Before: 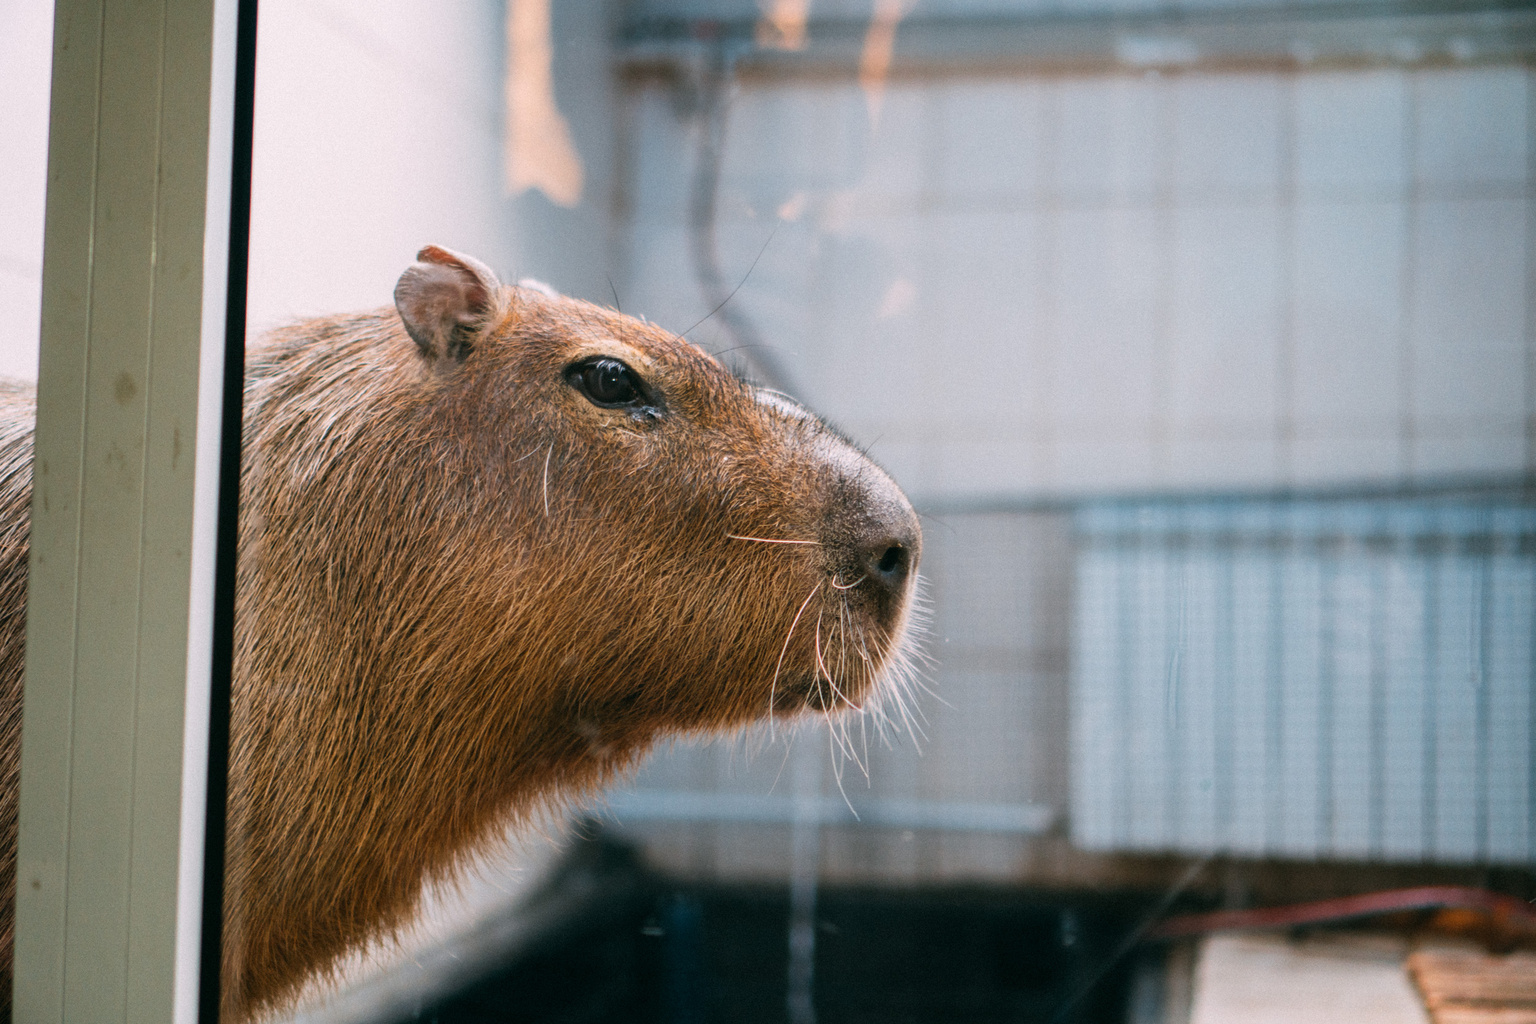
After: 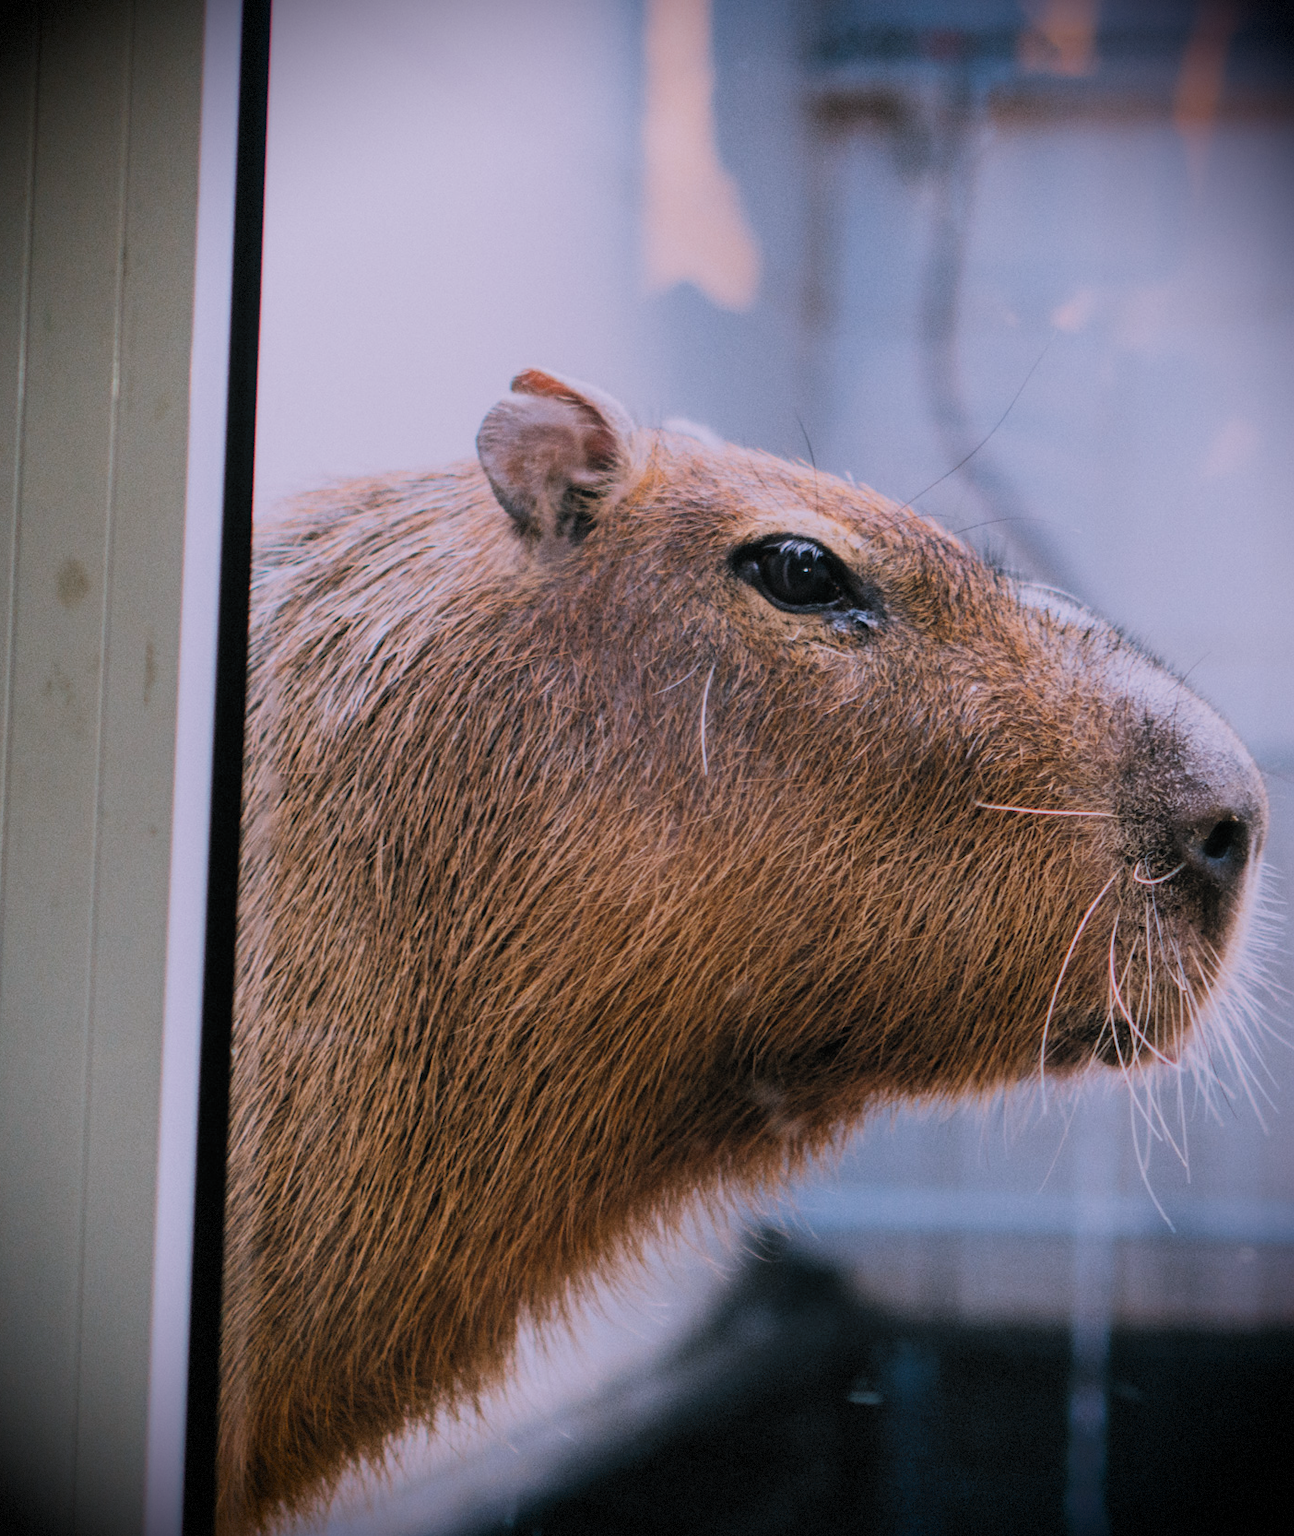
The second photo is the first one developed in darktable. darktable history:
shadows and highlights: shadows 62.99, white point adjustment 0.497, highlights -34.31, compress 83.36%
filmic rgb: black relative exposure -7.26 EV, white relative exposure 5.06 EV, hardness 3.2, color science v5 (2021), contrast in shadows safe, contrast in highlights safe
tone equalizer: on, module defaults
crop: left 5.026%, right 38.806%
color calibration: output R [1.063, -0.012, -0.003, 0], output B [-0.079, 0.047, 1, 0], illuminant custom, x 0.388, y 0.387, temperature 3827.89 K
vignetting: brightness -0.993, saturation 0.497, dithering 8-bit output
